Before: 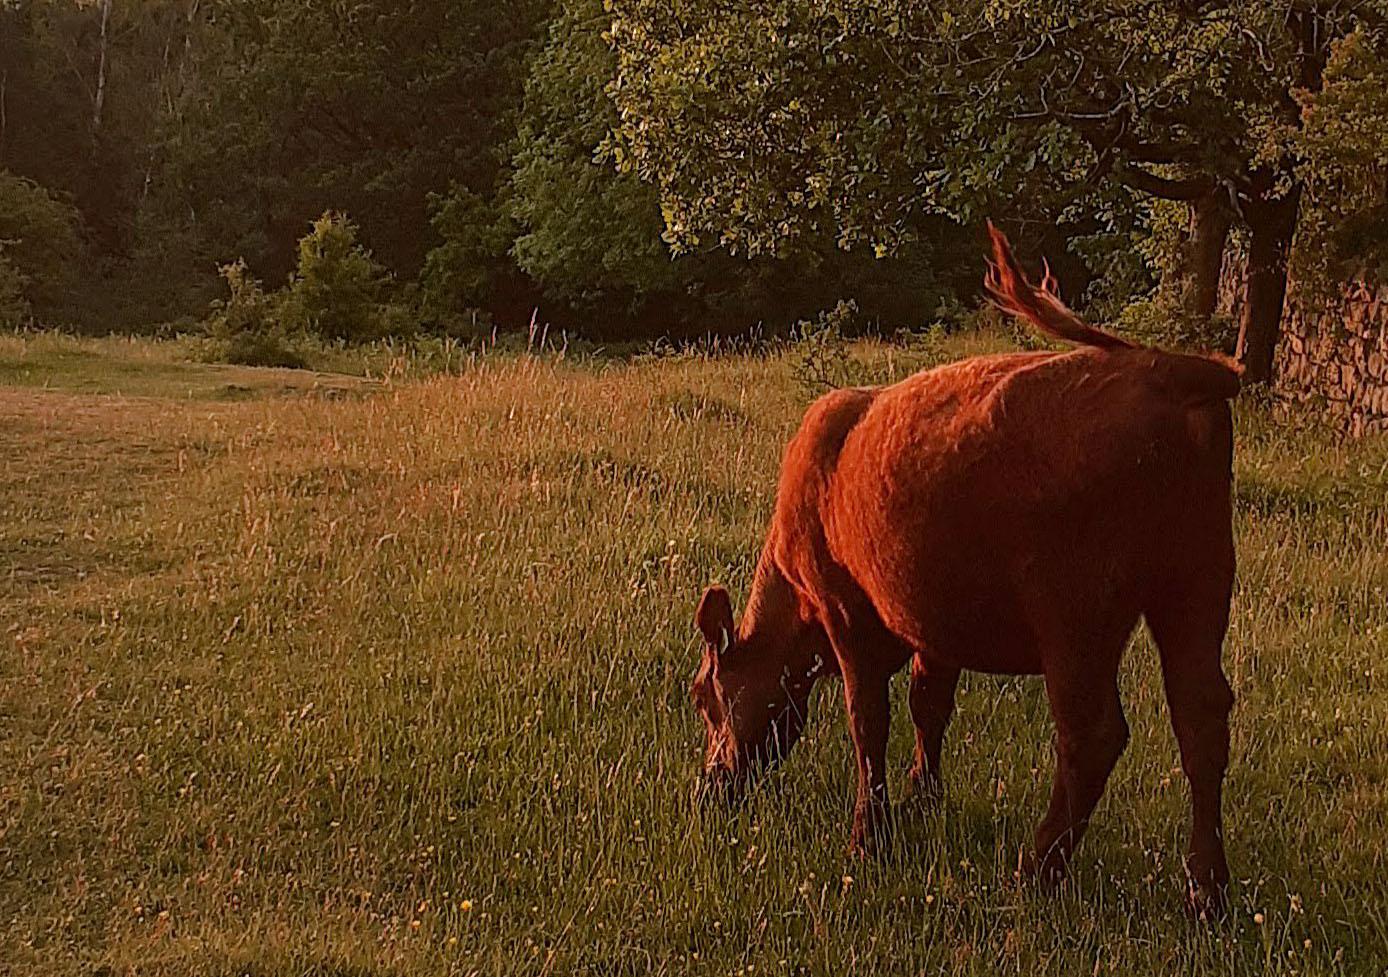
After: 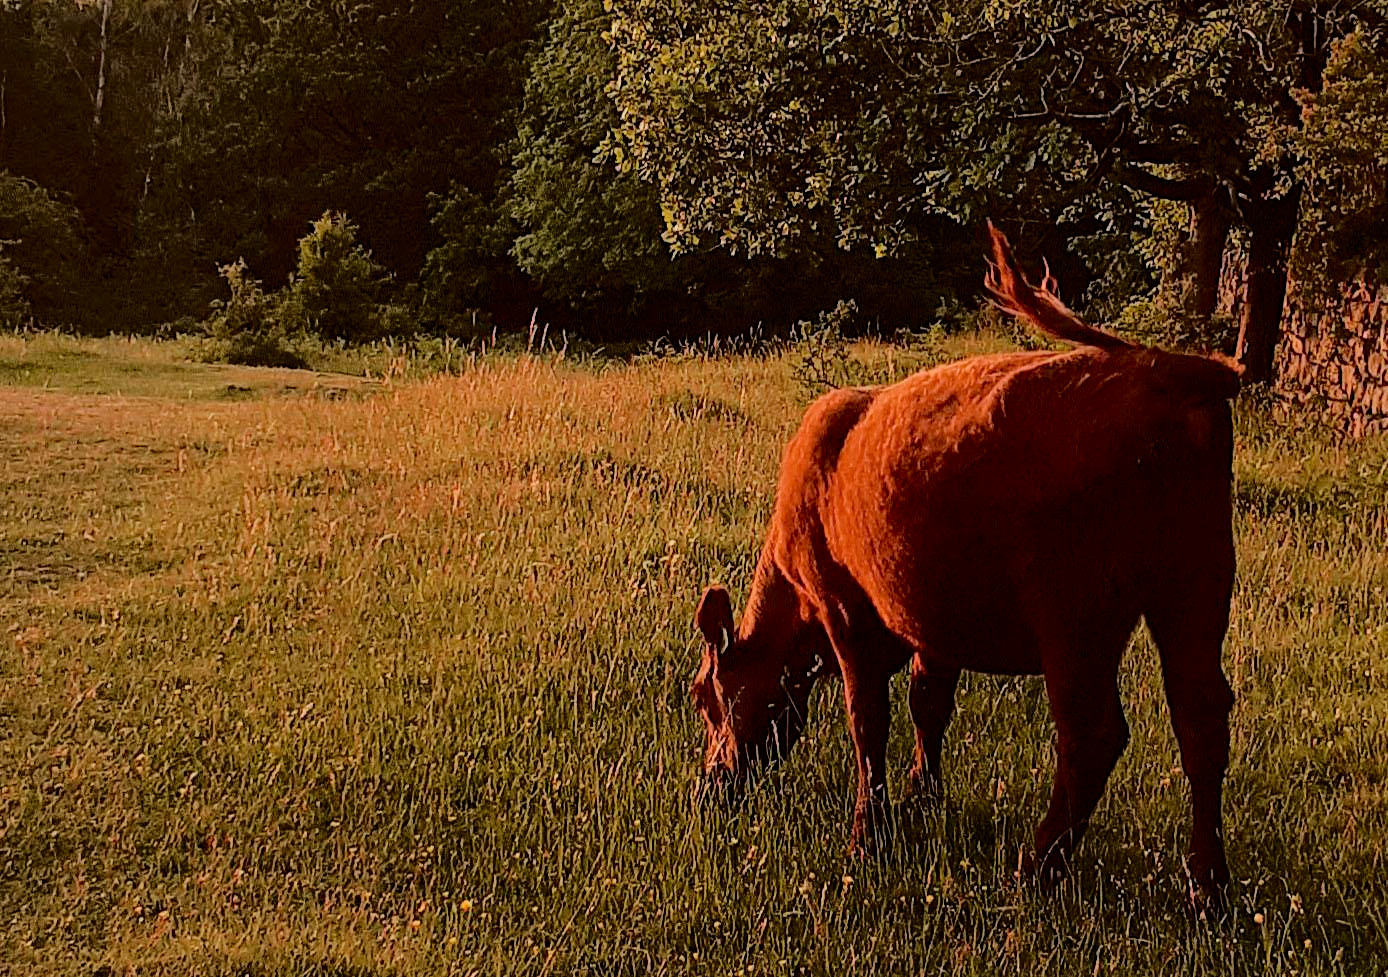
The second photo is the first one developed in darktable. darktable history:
exposure: black level correction 0.001, compensate highlight preservation false
tone curve: curves: ch0 [(0, 0) (0.058, 0.039) (0.168, 0.123) (0.282, 0.327) (0.45, 0.534) (0.676, 0.751) (0.89, 0.919) (1, 1)]; ch1 [(0, 0) (0.094, 0.081) (0.285, 0.299) (0.385, 0.403) (0.447, 0.455) (0.495, 0.496) (0.544, 0.552) (0.589, 0.612) (0.722, 0.728) (1, 1)]; ch2 [(0, 0) (0.257, 0.217) (0.43, 0.421) (0.498, 0.507) (0.531, 0.544) (0.56, 0.579) (0.625, 0.66) (1, 1)], color space Lab, independent channels, preserve colors none
filmic rgb: black relative exposure -7.65 EV, white relative exposure 4.56 EV, hardness 3.61, color science v6 (2022)
